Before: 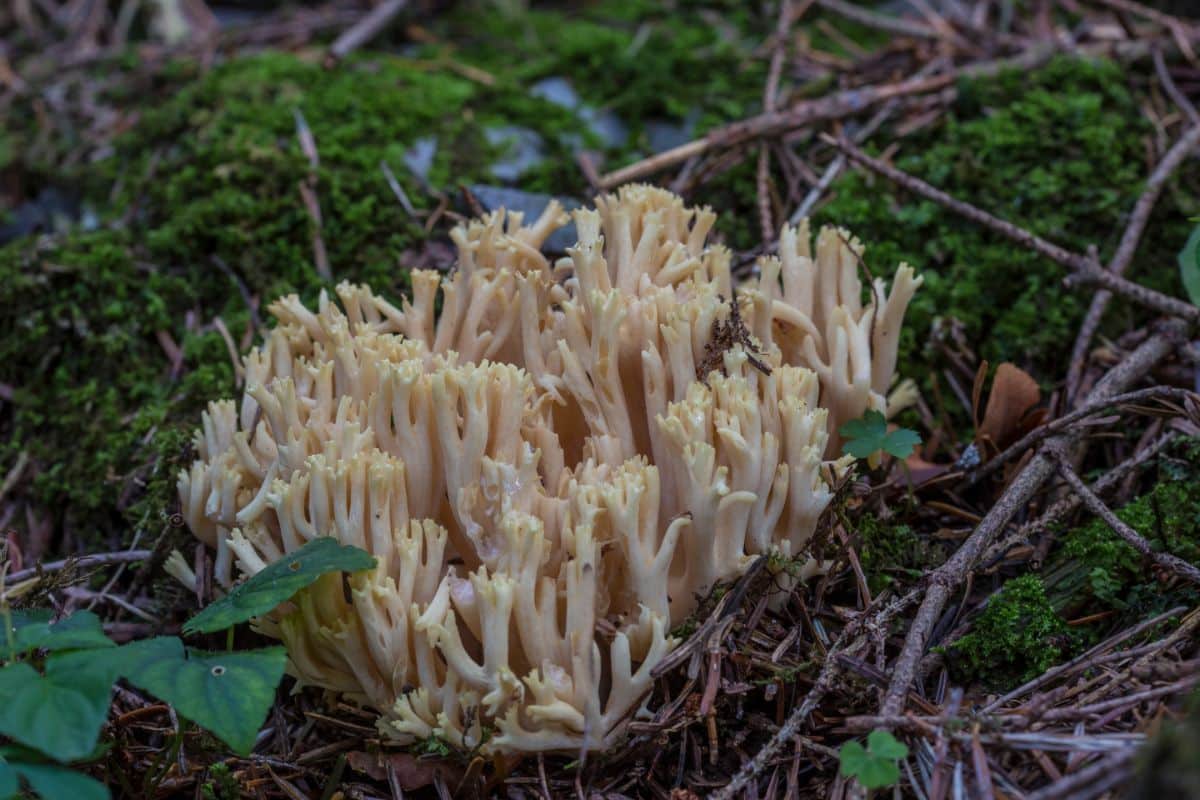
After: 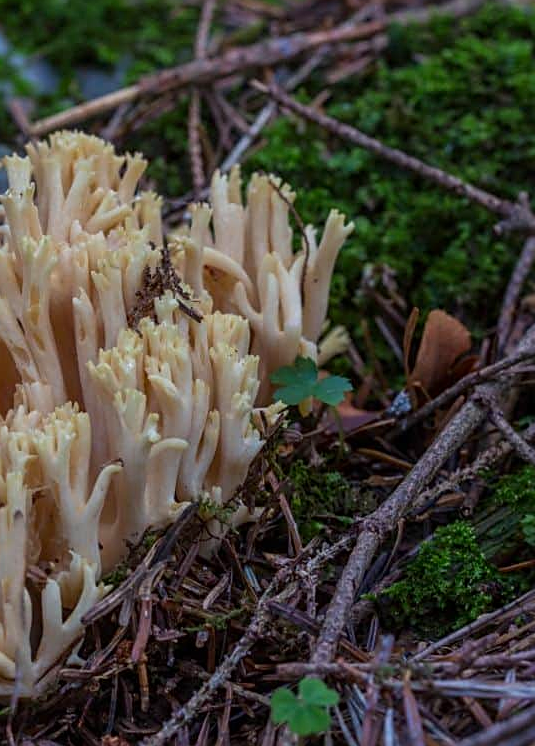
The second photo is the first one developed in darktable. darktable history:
sharpen: on, module defaults
crop: left 47.498%, top 6.665%, right 7.899%
contrast brightness saturation: contrast 0.038, saturation 0.159
